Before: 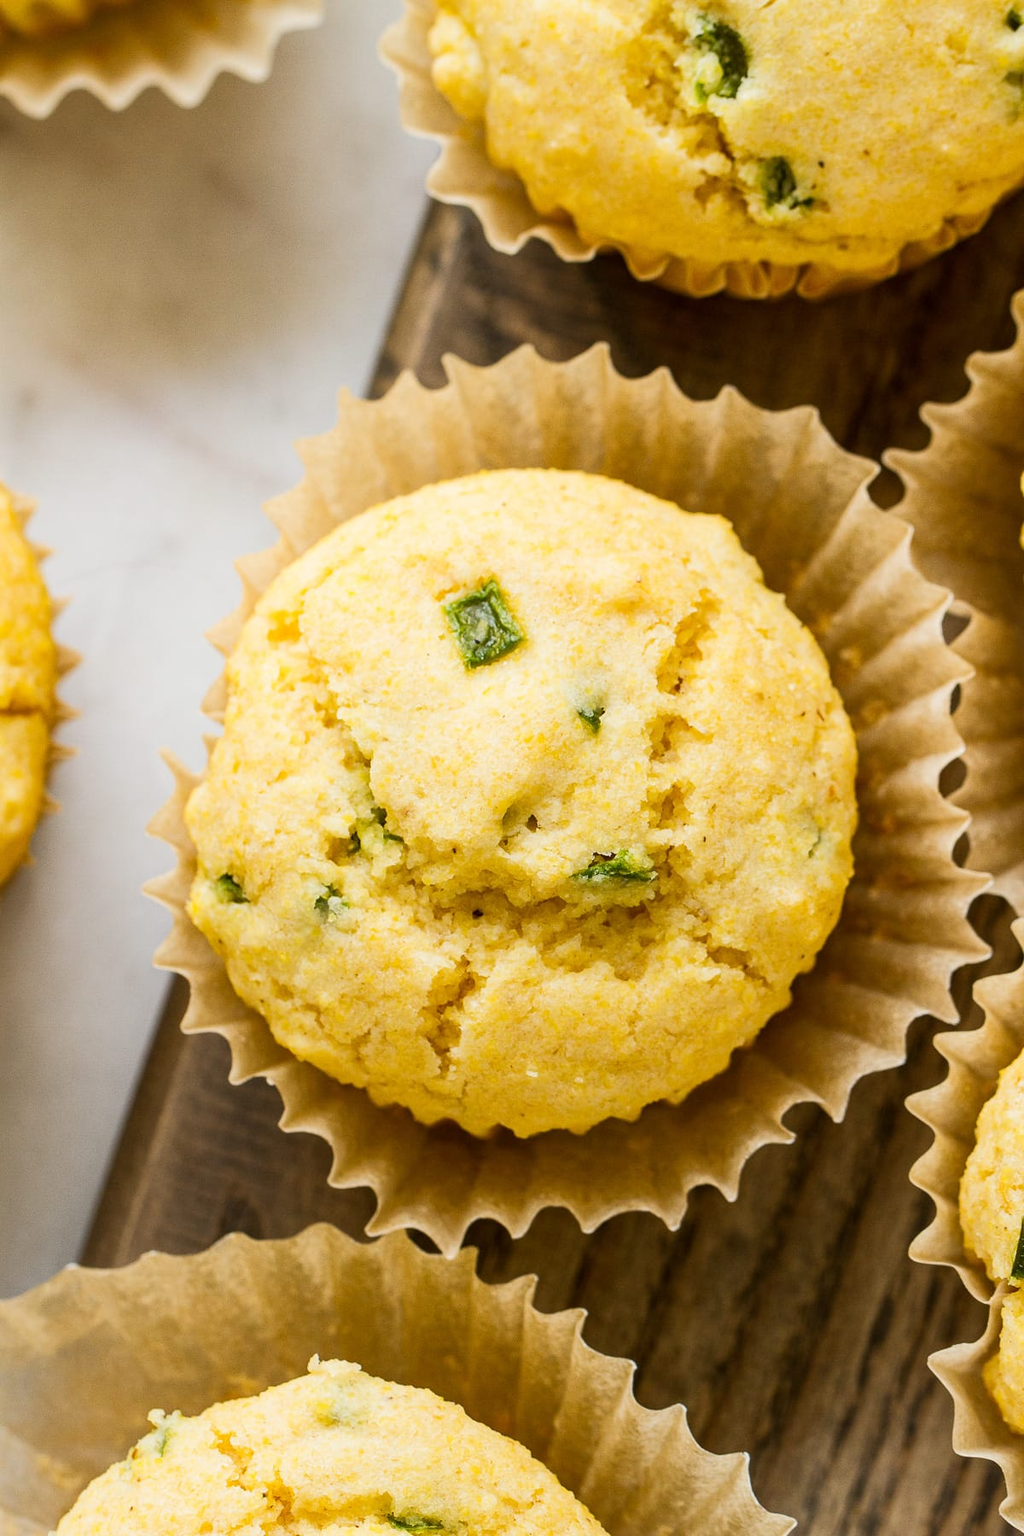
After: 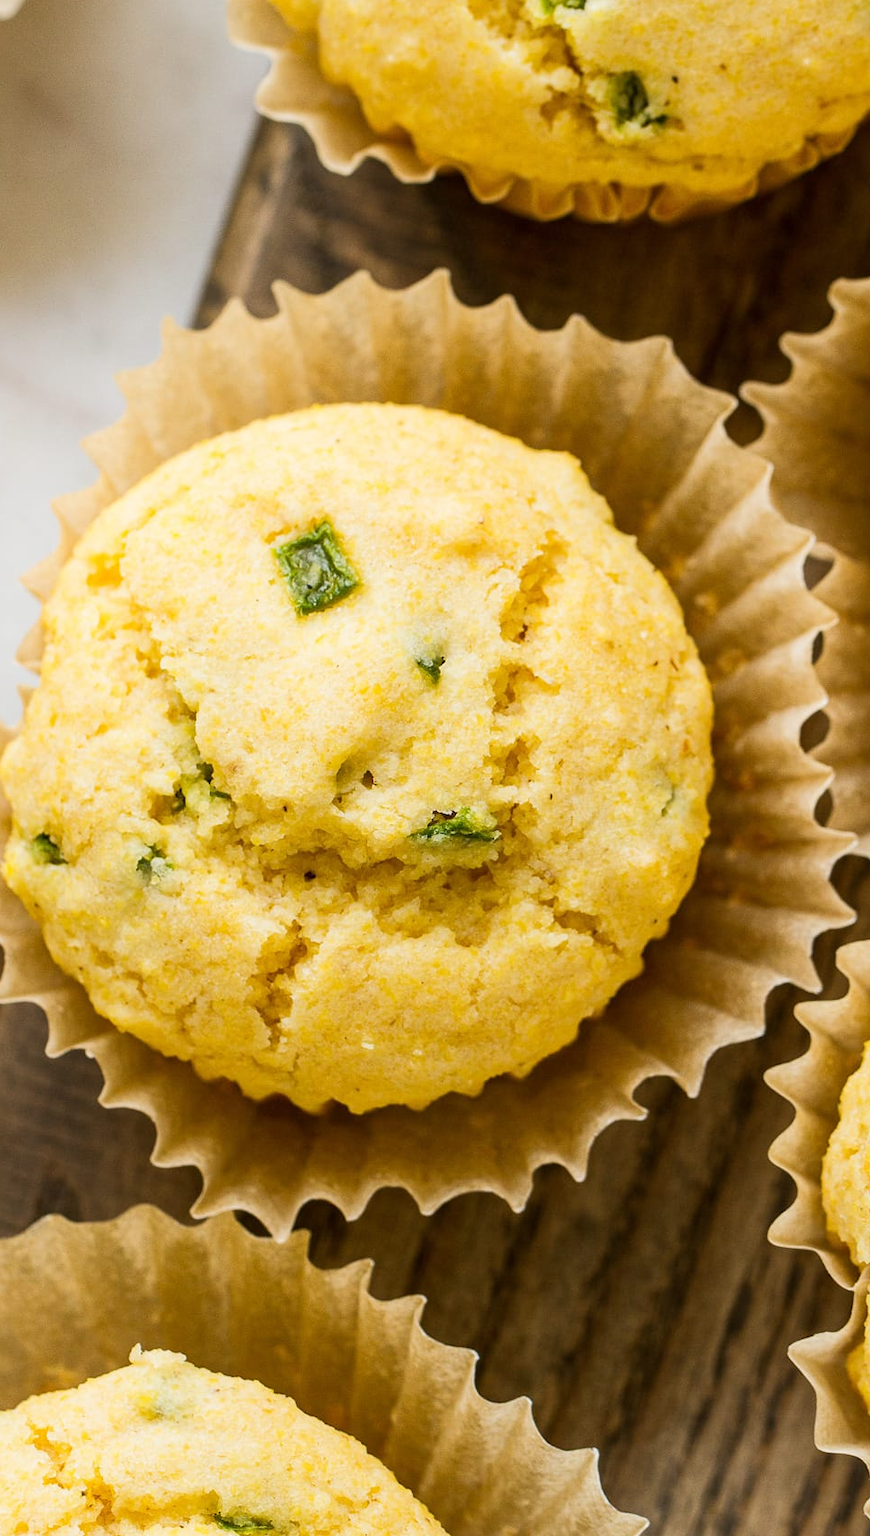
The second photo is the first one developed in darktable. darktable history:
crop and rotate: left 18.176%, top 5.867%, right 1.806%
